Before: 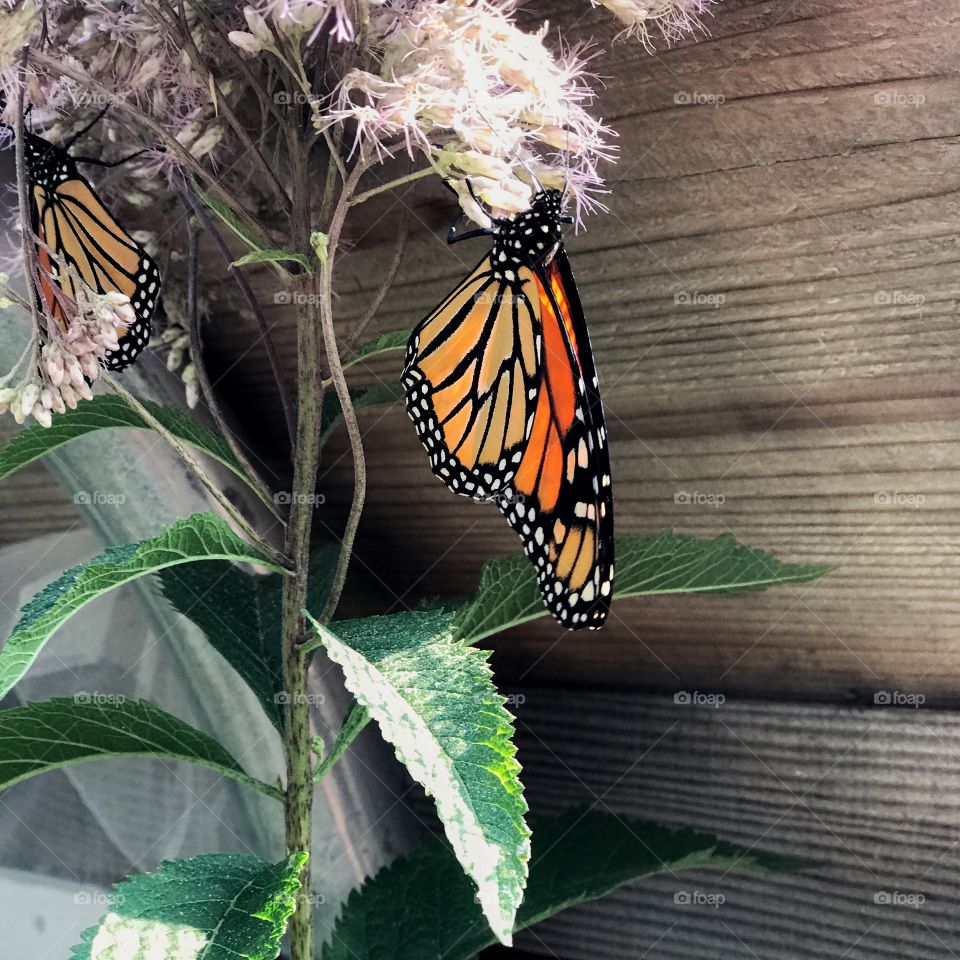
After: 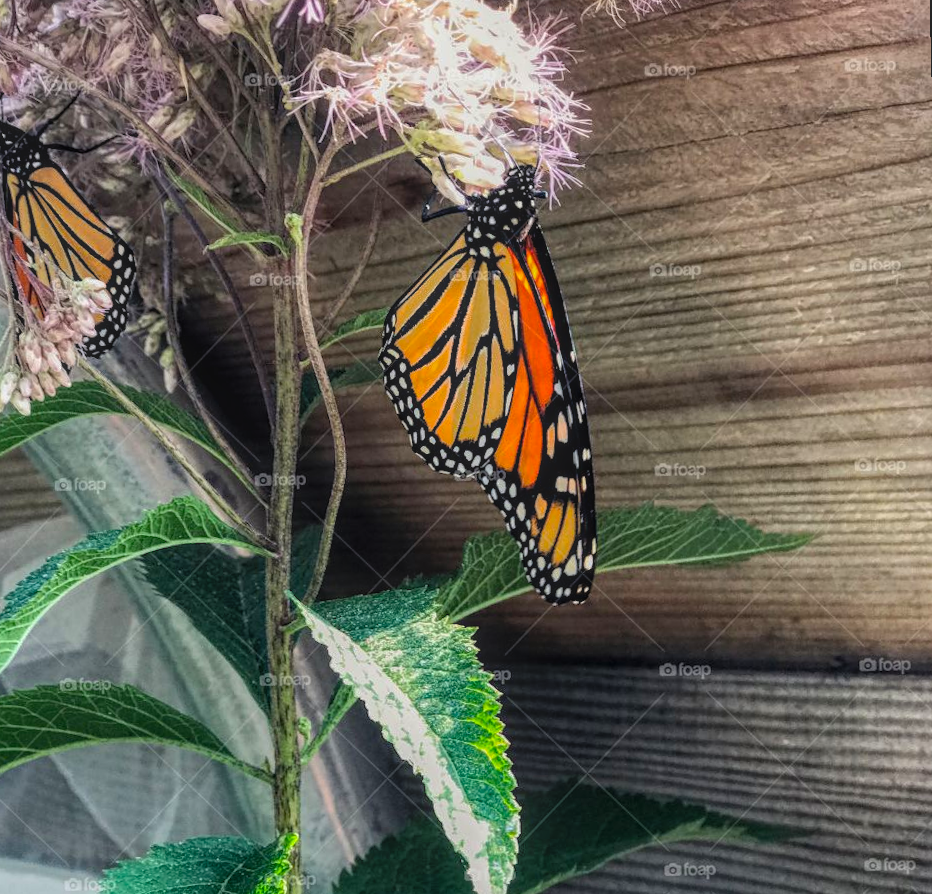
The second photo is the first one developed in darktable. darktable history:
local contrast: highlights 66%, shadows 33%, detail 166%, midtone range 0.2
crop: left 1.743%, right 0.268%, bottom 2.011%
color balance rgb: perceptual saturation grading › global saturation 20%, global vibrance 20%
rotate and perspective: rotation -1.42°, crop left 0.016, crop right 0.984, crop top 0.035, crop bottom 0.965
